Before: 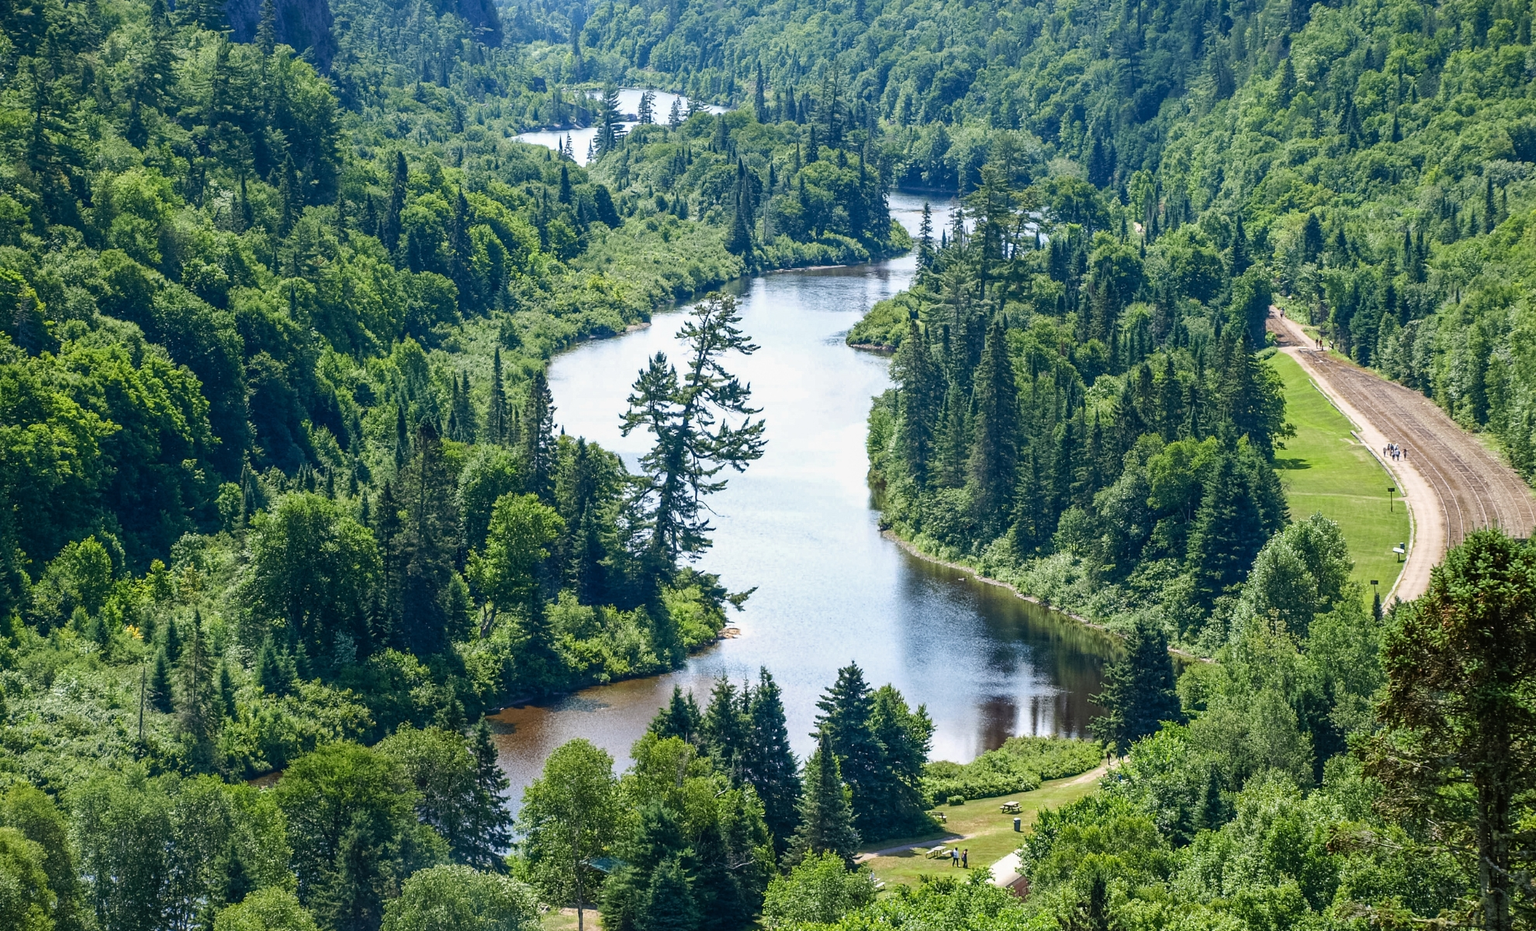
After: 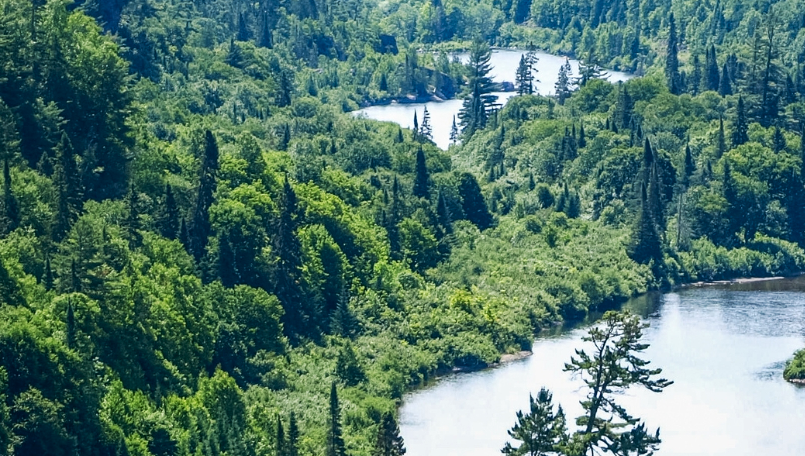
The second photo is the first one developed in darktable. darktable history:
crop: left 15.552%, top 5.422%, right 43.789%, bottom 56.572%
tone curve: curves: ch0 [(0, 0) (0.003, 0.019) (0.011, 0.019) (0.025, 0.022) (0.044, 0.026) (0.069, 0.032) (0.1, 0.052) (0.136, 0.081) (0.177, 0.123) (0.224, 0.17) (0.277, 0.219) (0.335, 0.276) (0.399, 0.344) (0.468, 0.421) (0.543, 0.508) (0.623, 0.604) (0.709, 0.705) (0.801, 0.797) (0.898, 0.894) (1, 1)], preserve colors none
